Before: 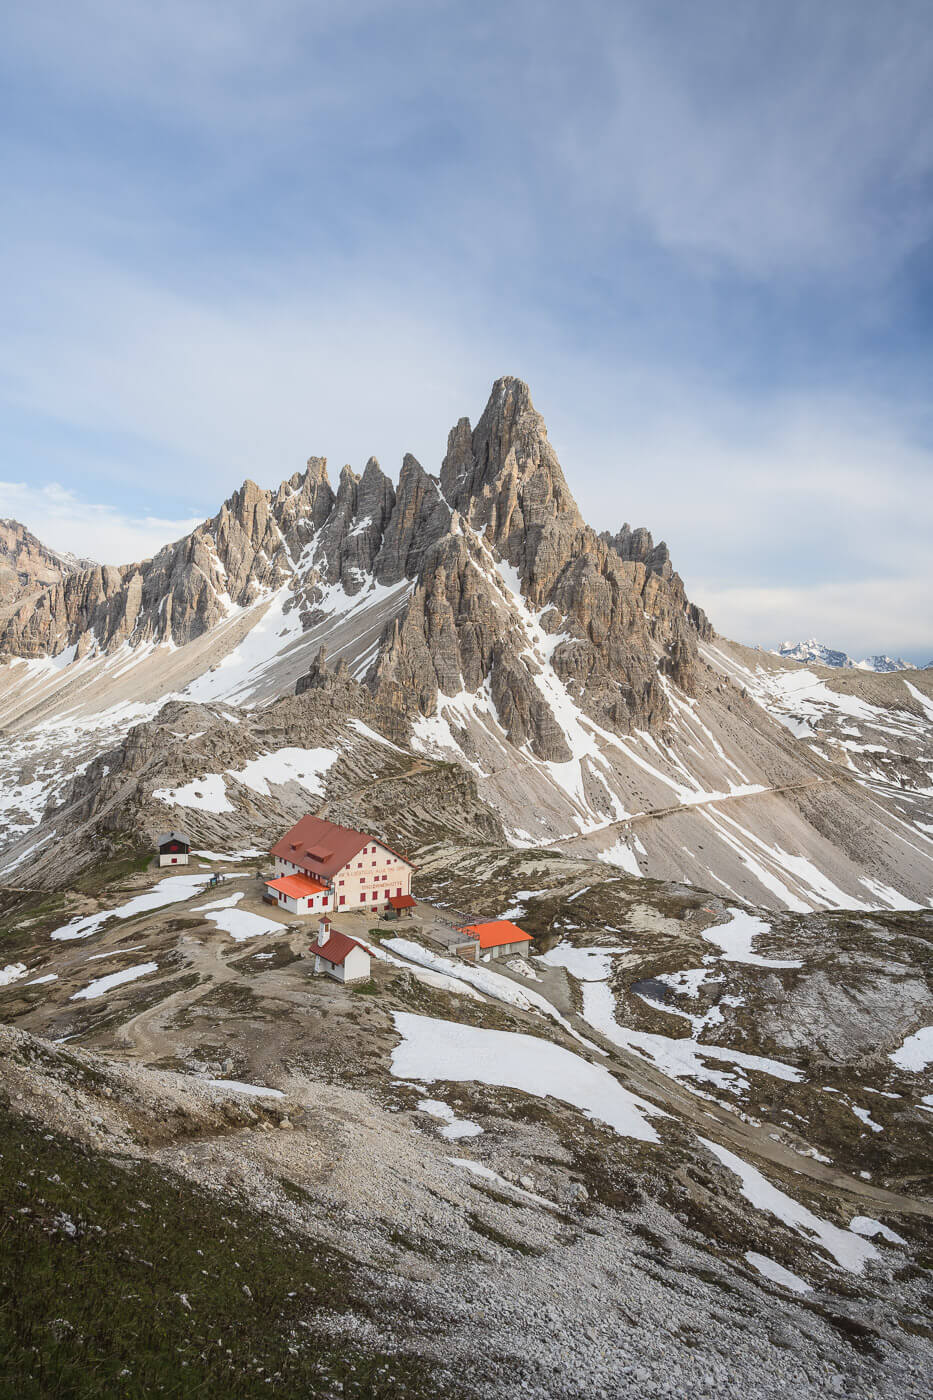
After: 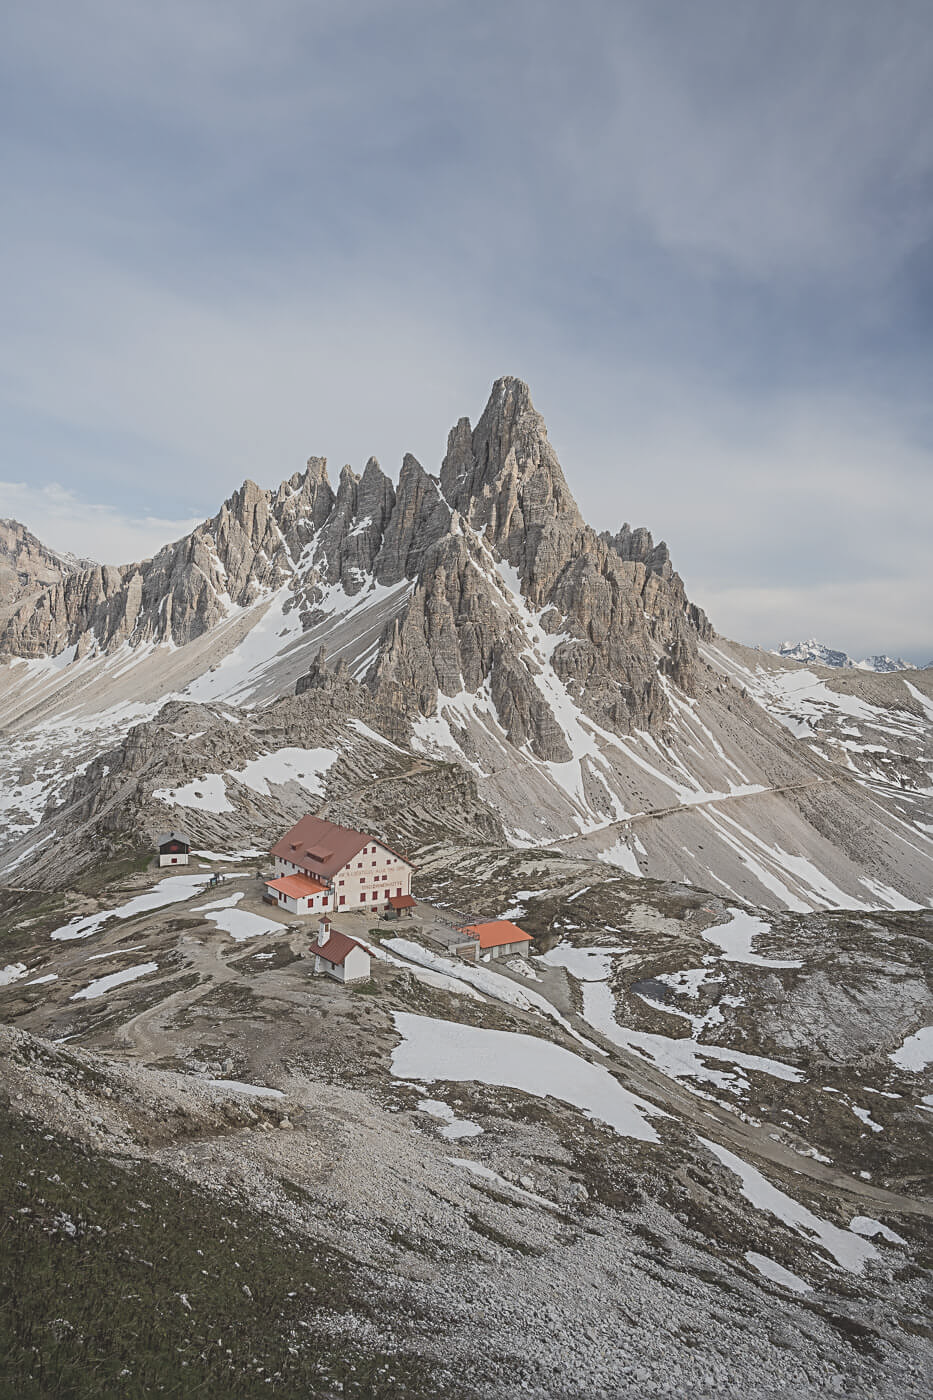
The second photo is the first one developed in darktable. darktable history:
contrast brightness saturation: contrast -0.26, saturation -0.43
sharpen: radius 3.119
